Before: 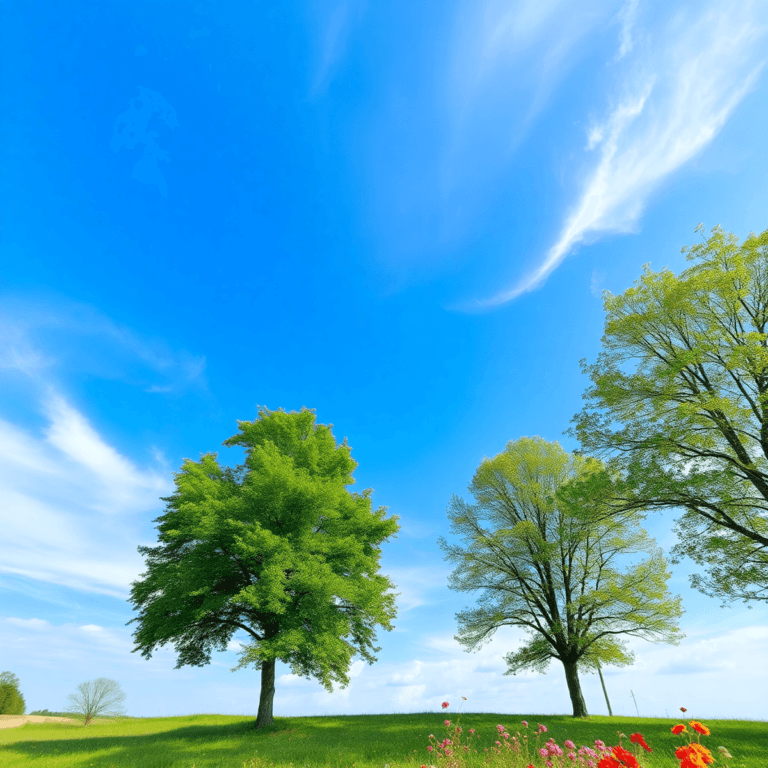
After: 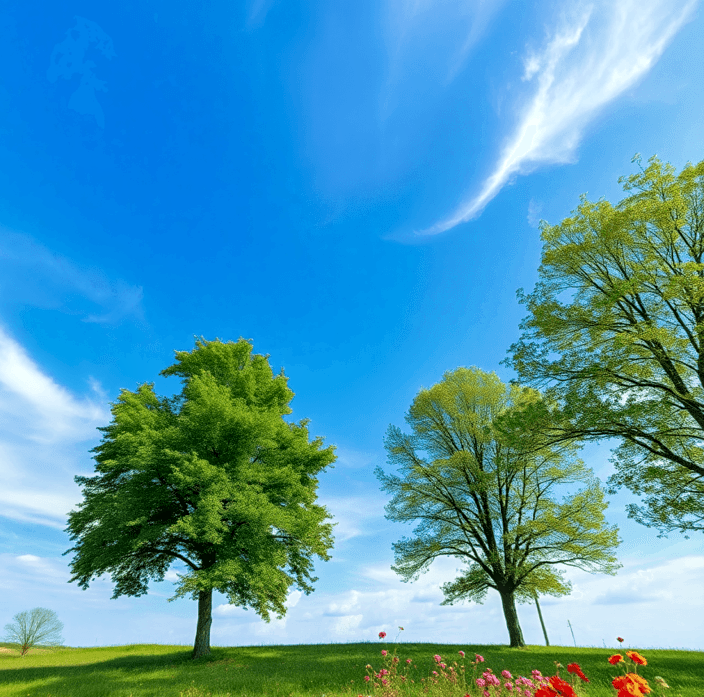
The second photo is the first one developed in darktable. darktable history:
sharpen: amount 0.2
exposure: black level correction 0.001, exposure -0.125 EV, compensate exposure bias true, compensate highlight preservation false
base curve: curves: ch0 [(0, 0) (0.303, 0.277) (1, 1)]
crop and rotate: left 8.262%, top 9.226%
velvia: strength 45%
local contrast: detail 130%
